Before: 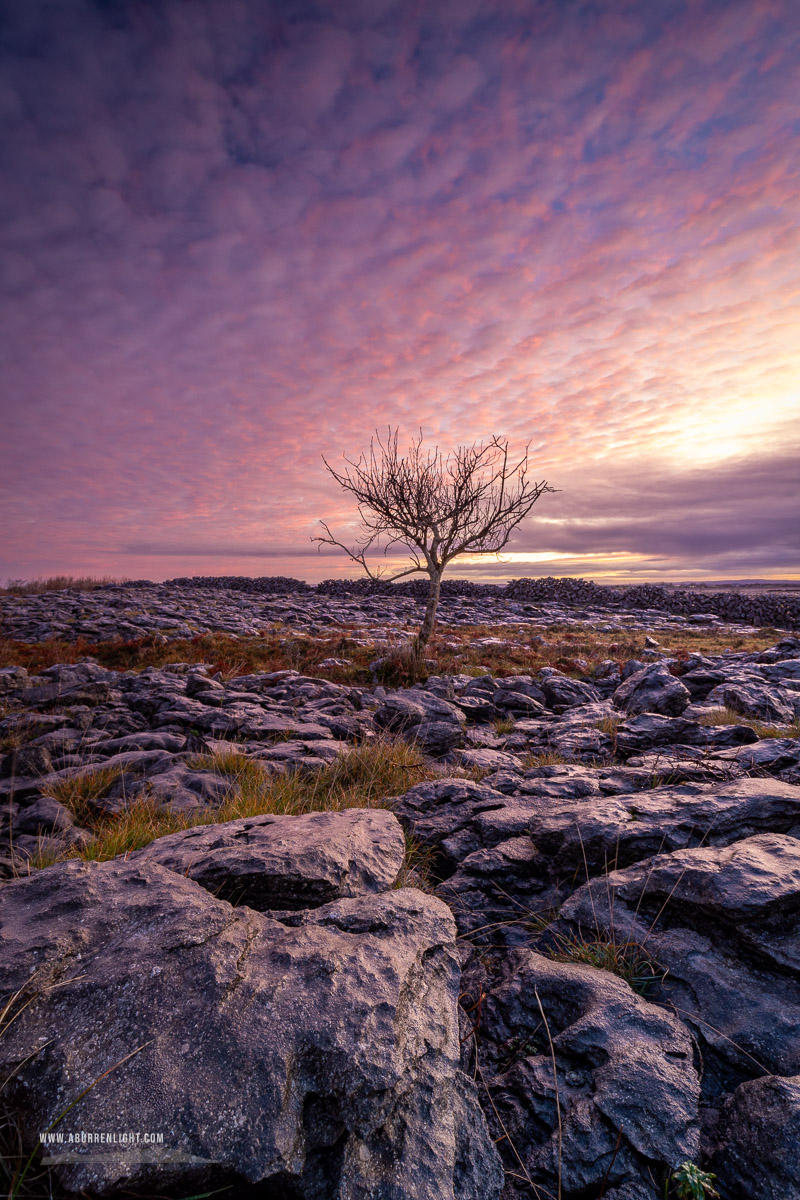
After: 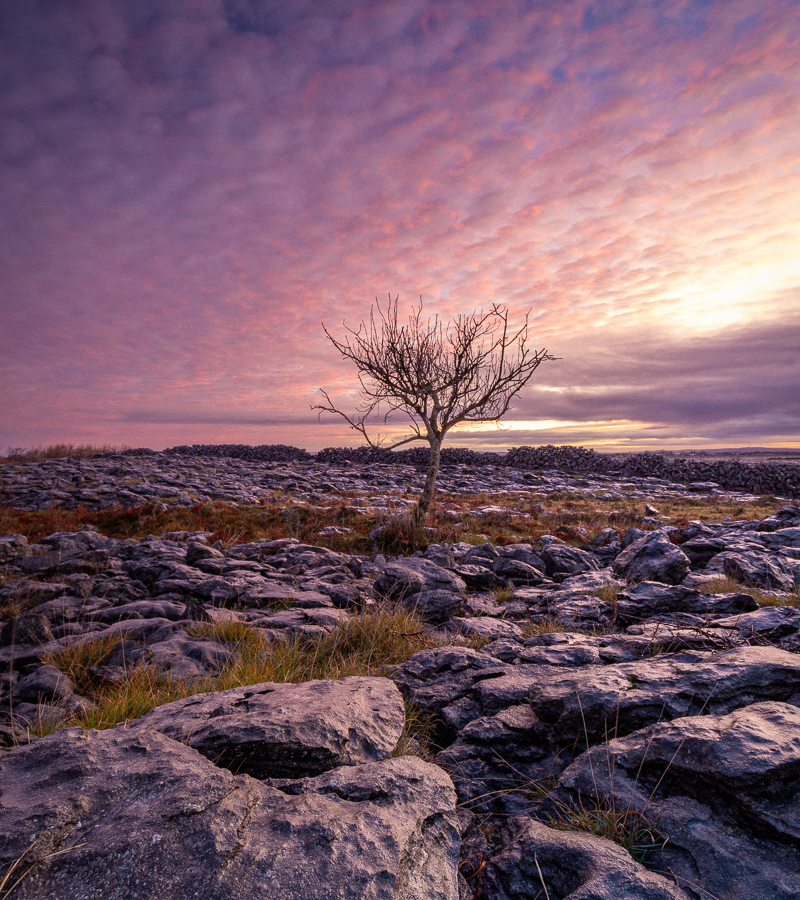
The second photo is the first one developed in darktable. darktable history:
crop: top 11.038%, bottom 13.962%
grain: coarseness 14.57 ISO, strength 8.8%
